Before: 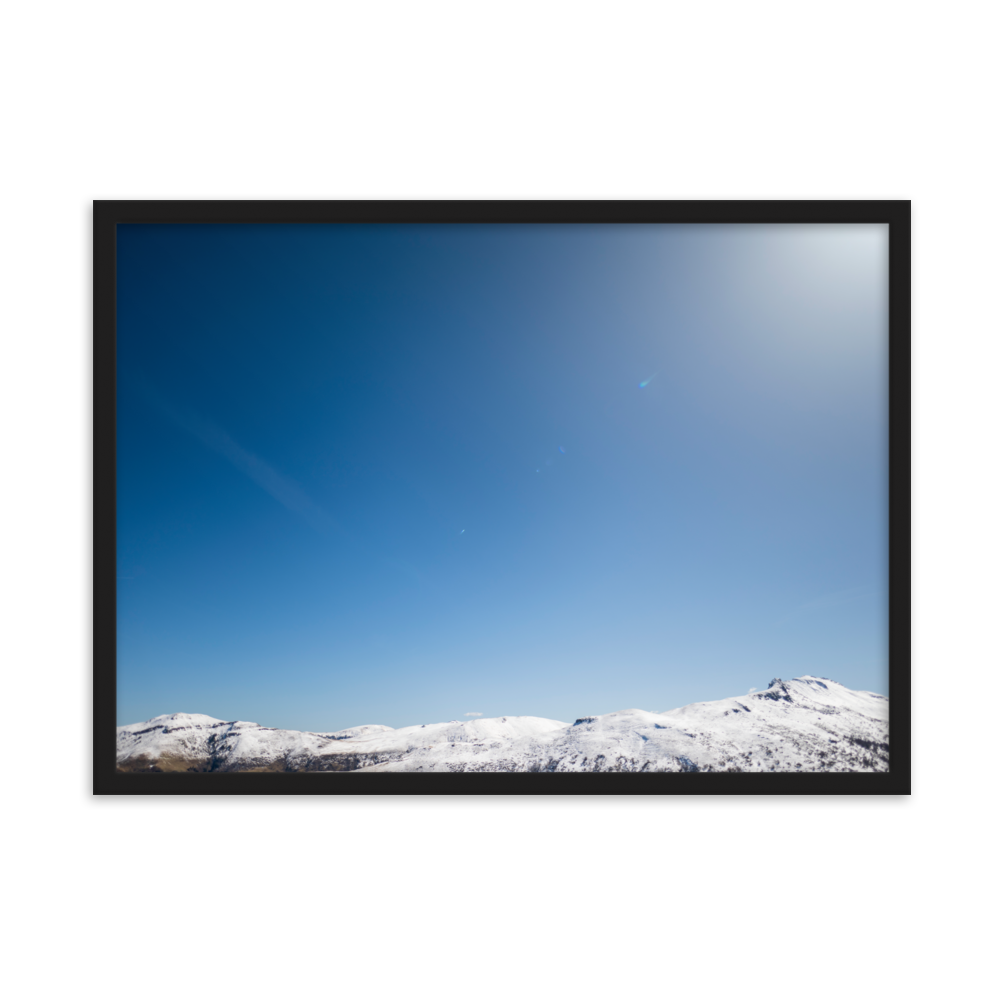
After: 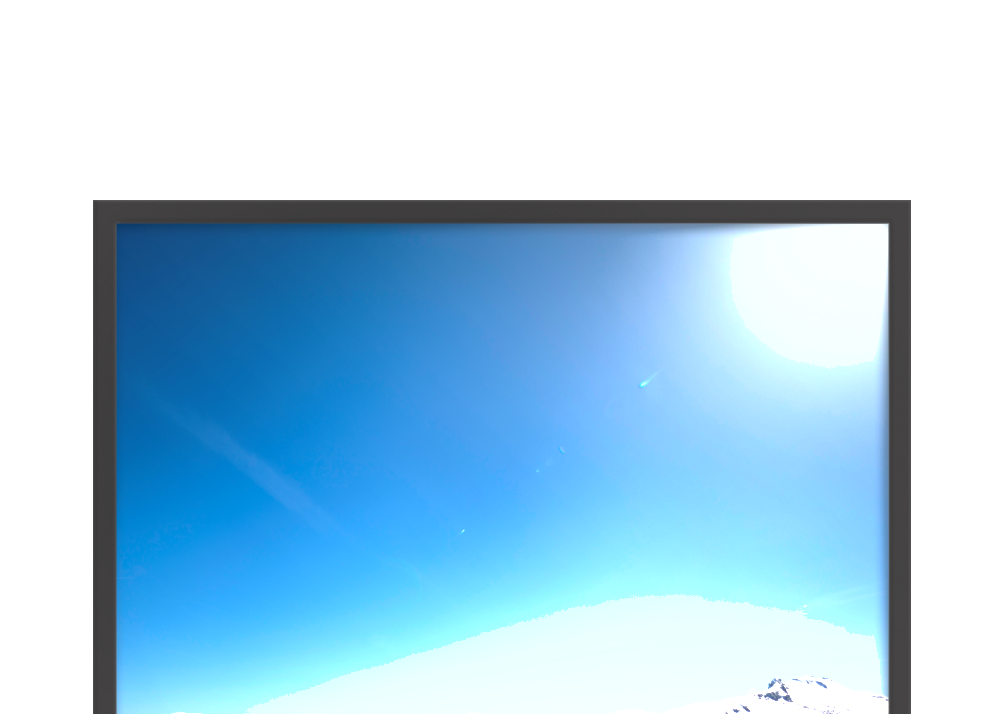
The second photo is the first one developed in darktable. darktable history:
shadows and highlights: on, module defaults
tone equalizer: on, module defaults
exposure: black level correction 0, exposure 1.379 EV, compensate exposure bias true, compensate highlight preservation false
crop: bottom 28.576%
